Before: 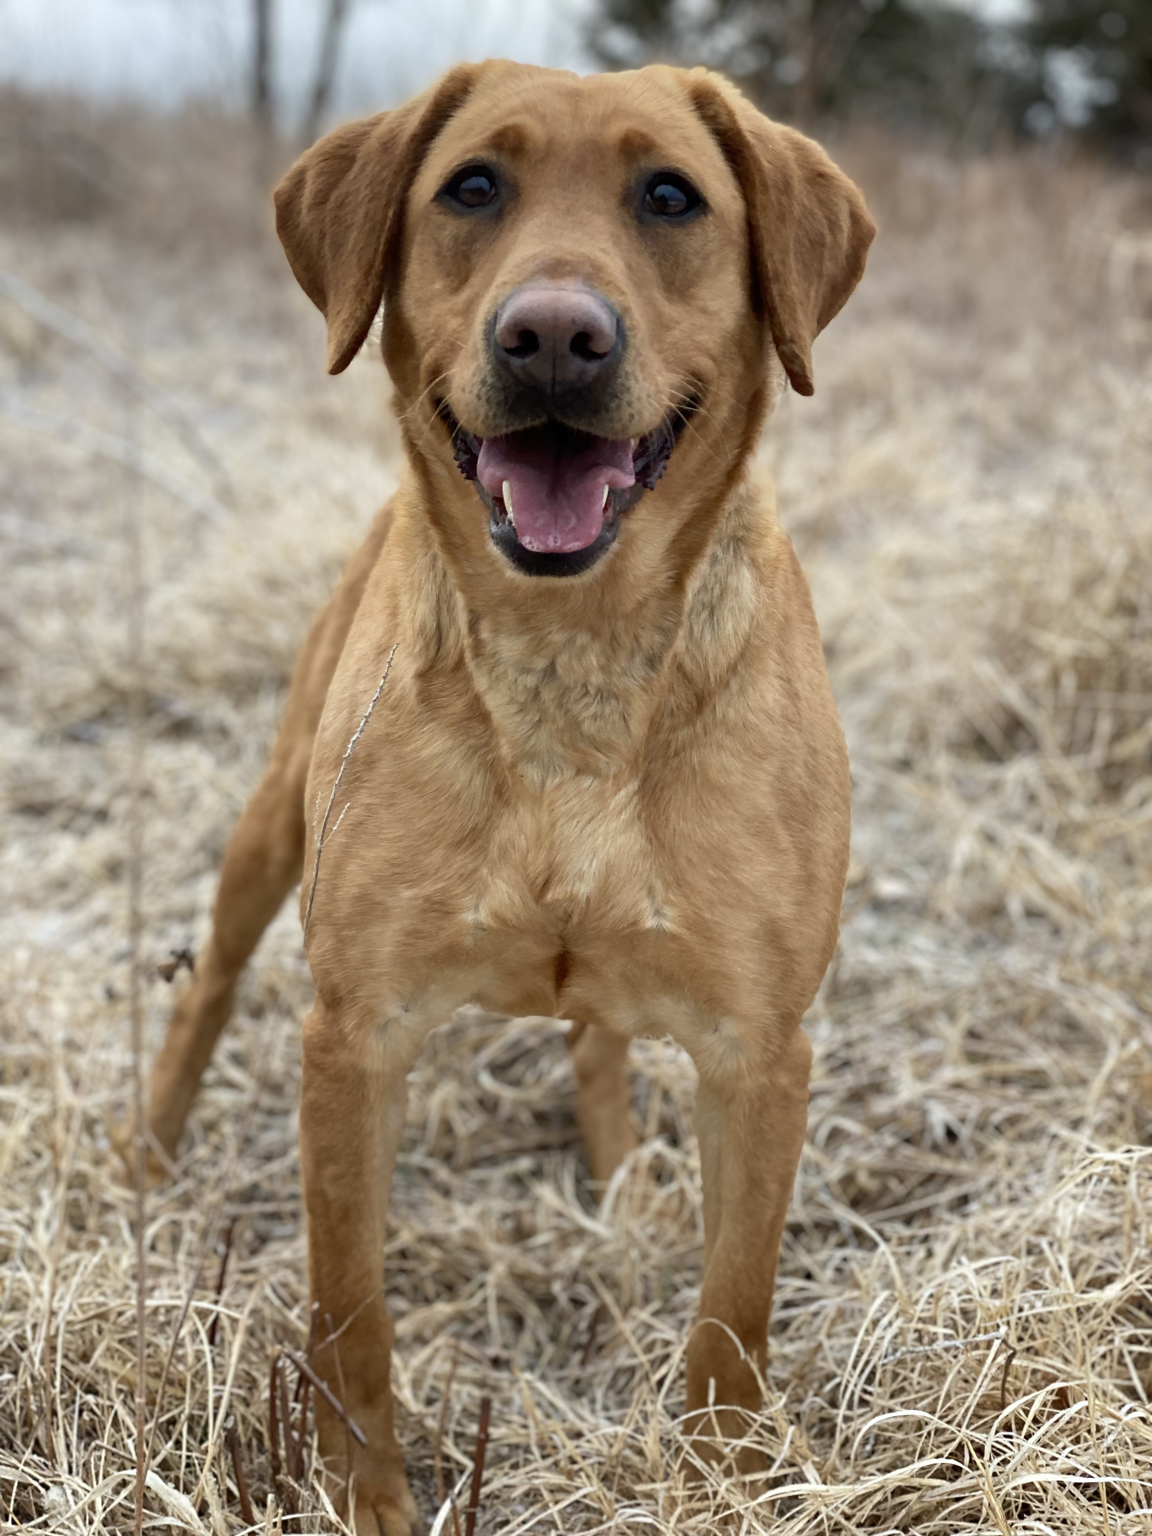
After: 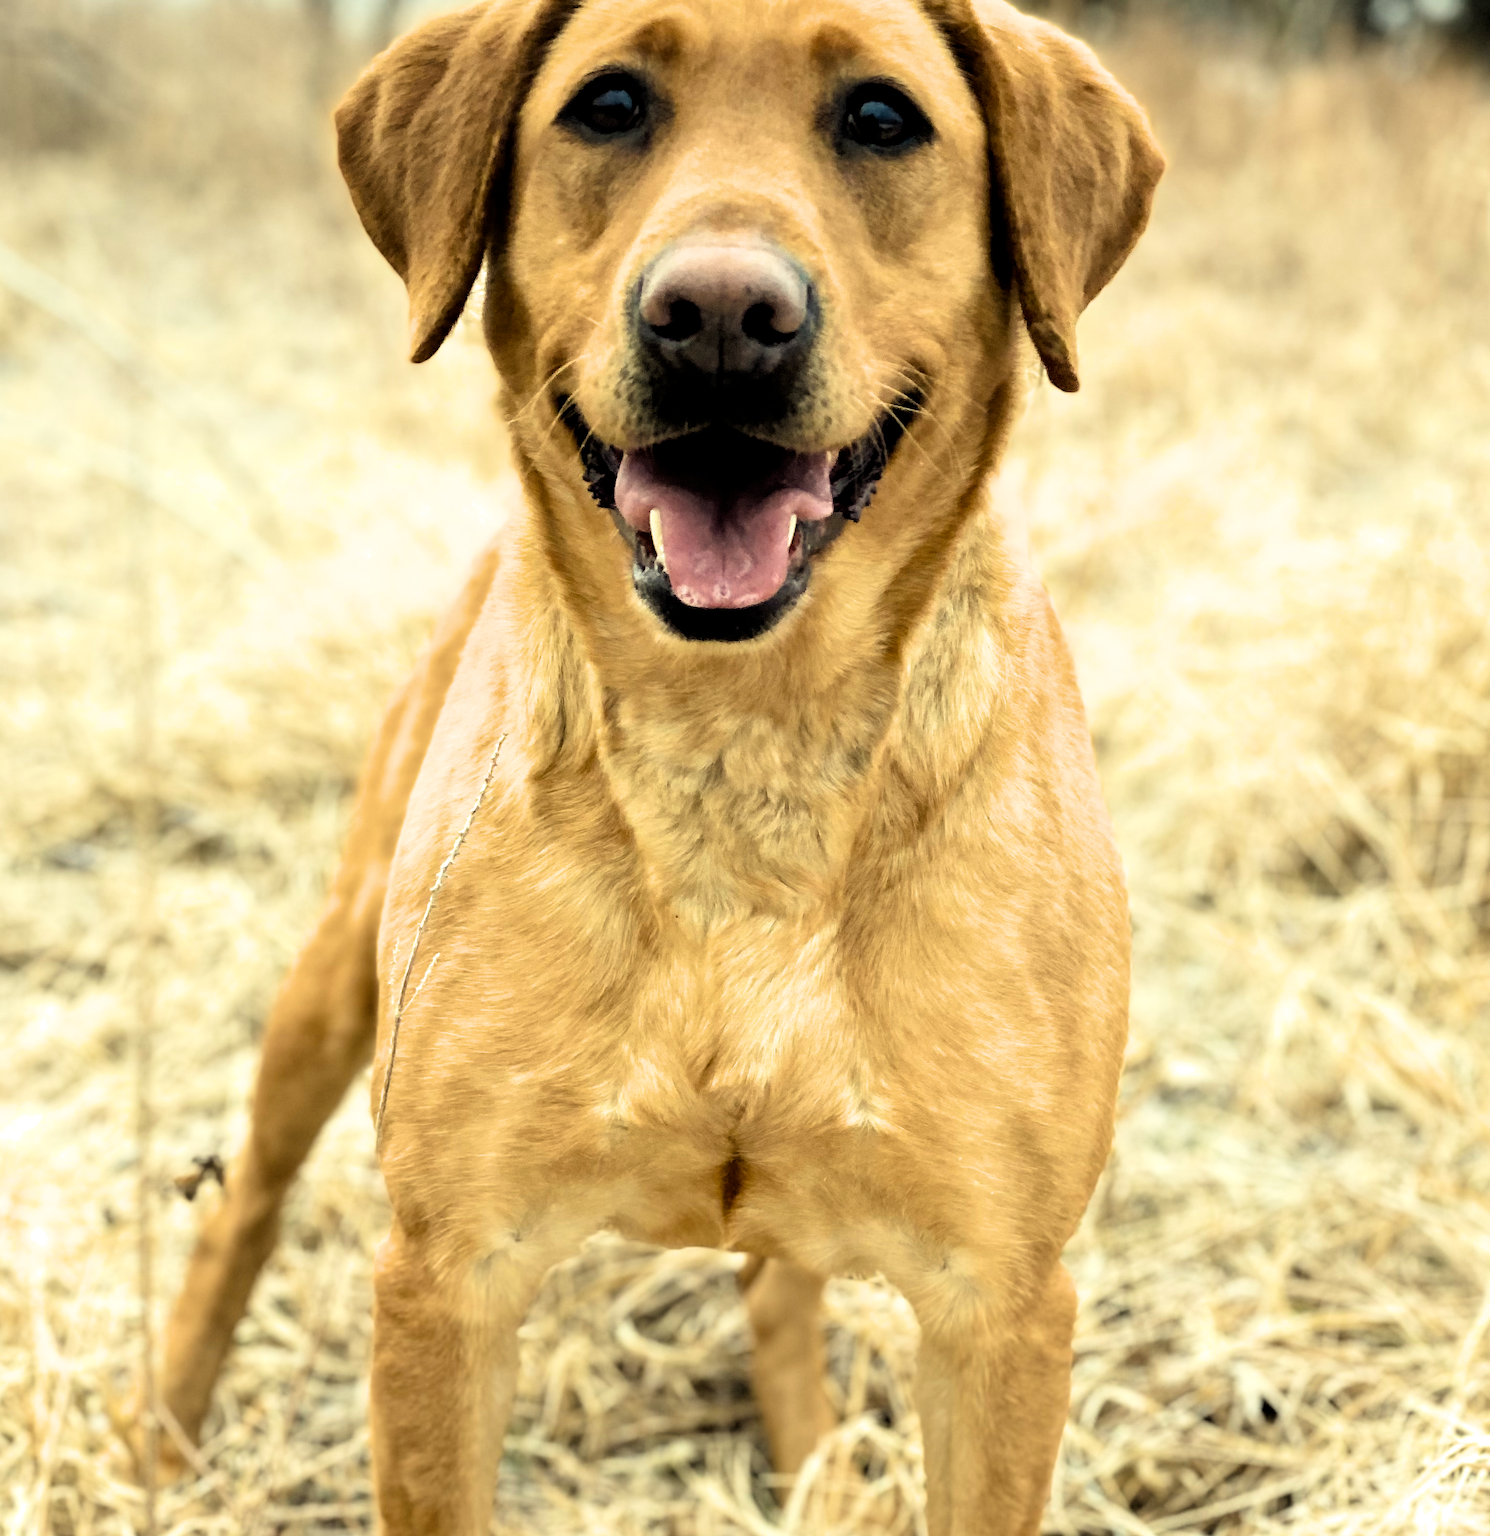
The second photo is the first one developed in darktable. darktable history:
crop: left 2.737%, top 7.287%, right 3.421%, bottom 20.179%
color calibration: illuminant F (fluorescent), F source F9 (Cool White Deluxe 4150 K) – high CRI, x 0.374, y 0.373, temperature 4158.34 K
exposure: exposure 0.943 EV, compensate highlight preservation false
color contrast: green-magenta contrast 0.8, blue-yellow contrast 1.1, unbound 0
filmic rgb: black relative exposure -4 EV, white relative exposure 3 EV, hardness 3.02, contrast 1.4
local contrast: mode bilateral grid, contrast 10, coarseness 25, detail 110%, midtone range 0.2
velvia: strength 9.25%
white balance: red 1.08, blue 0.791
